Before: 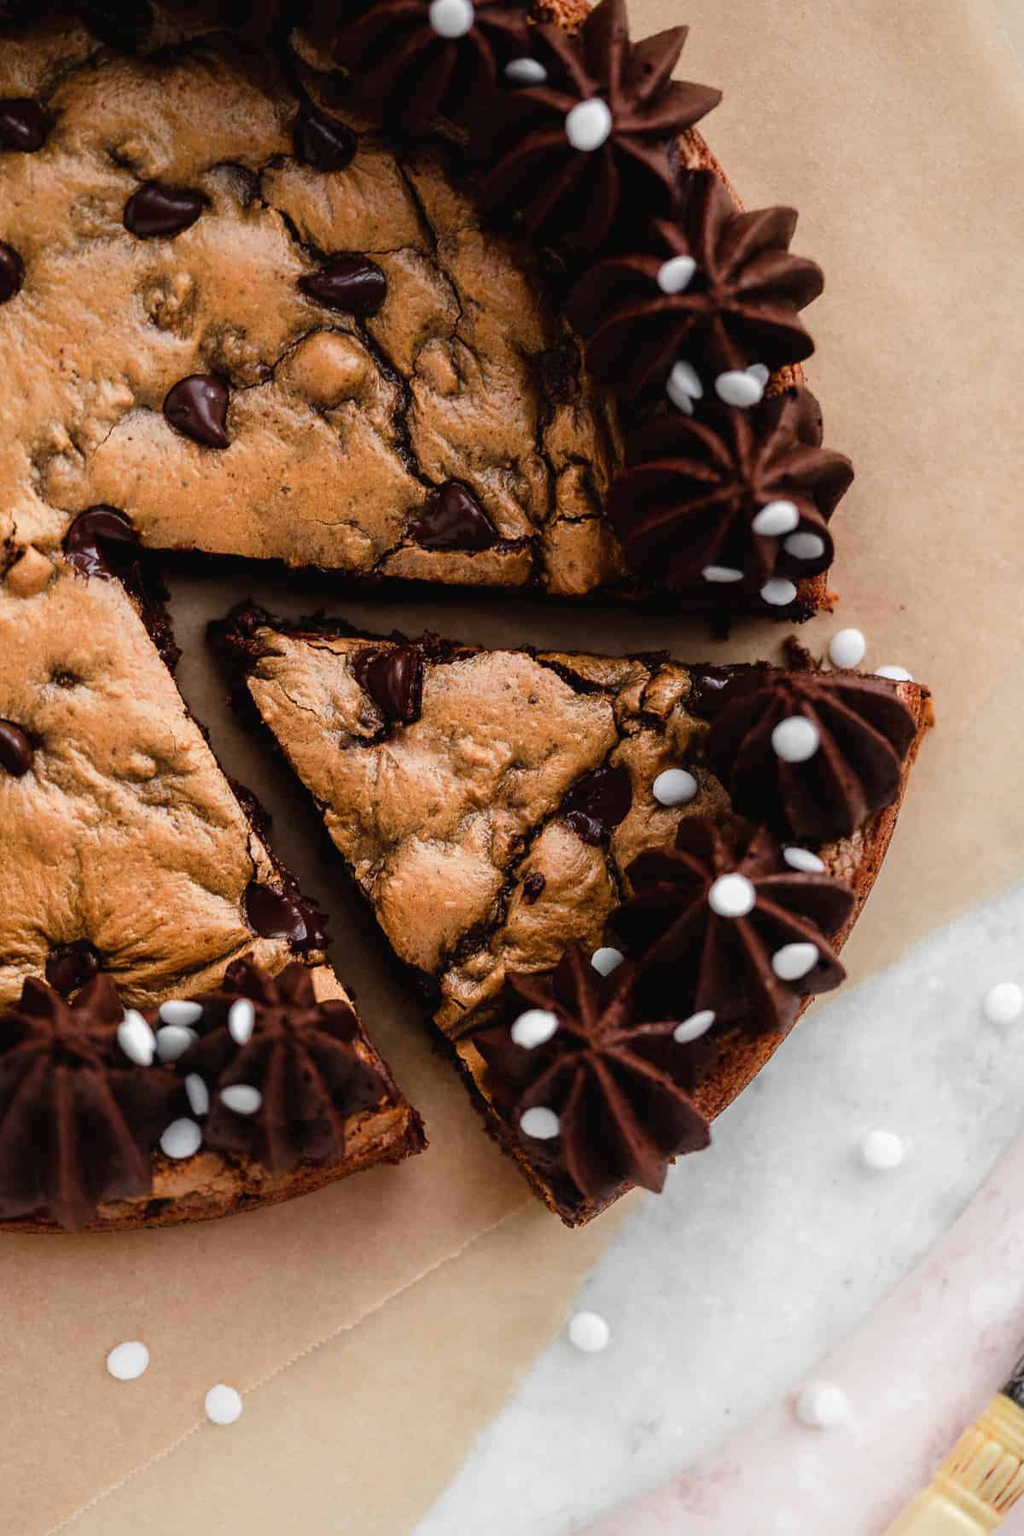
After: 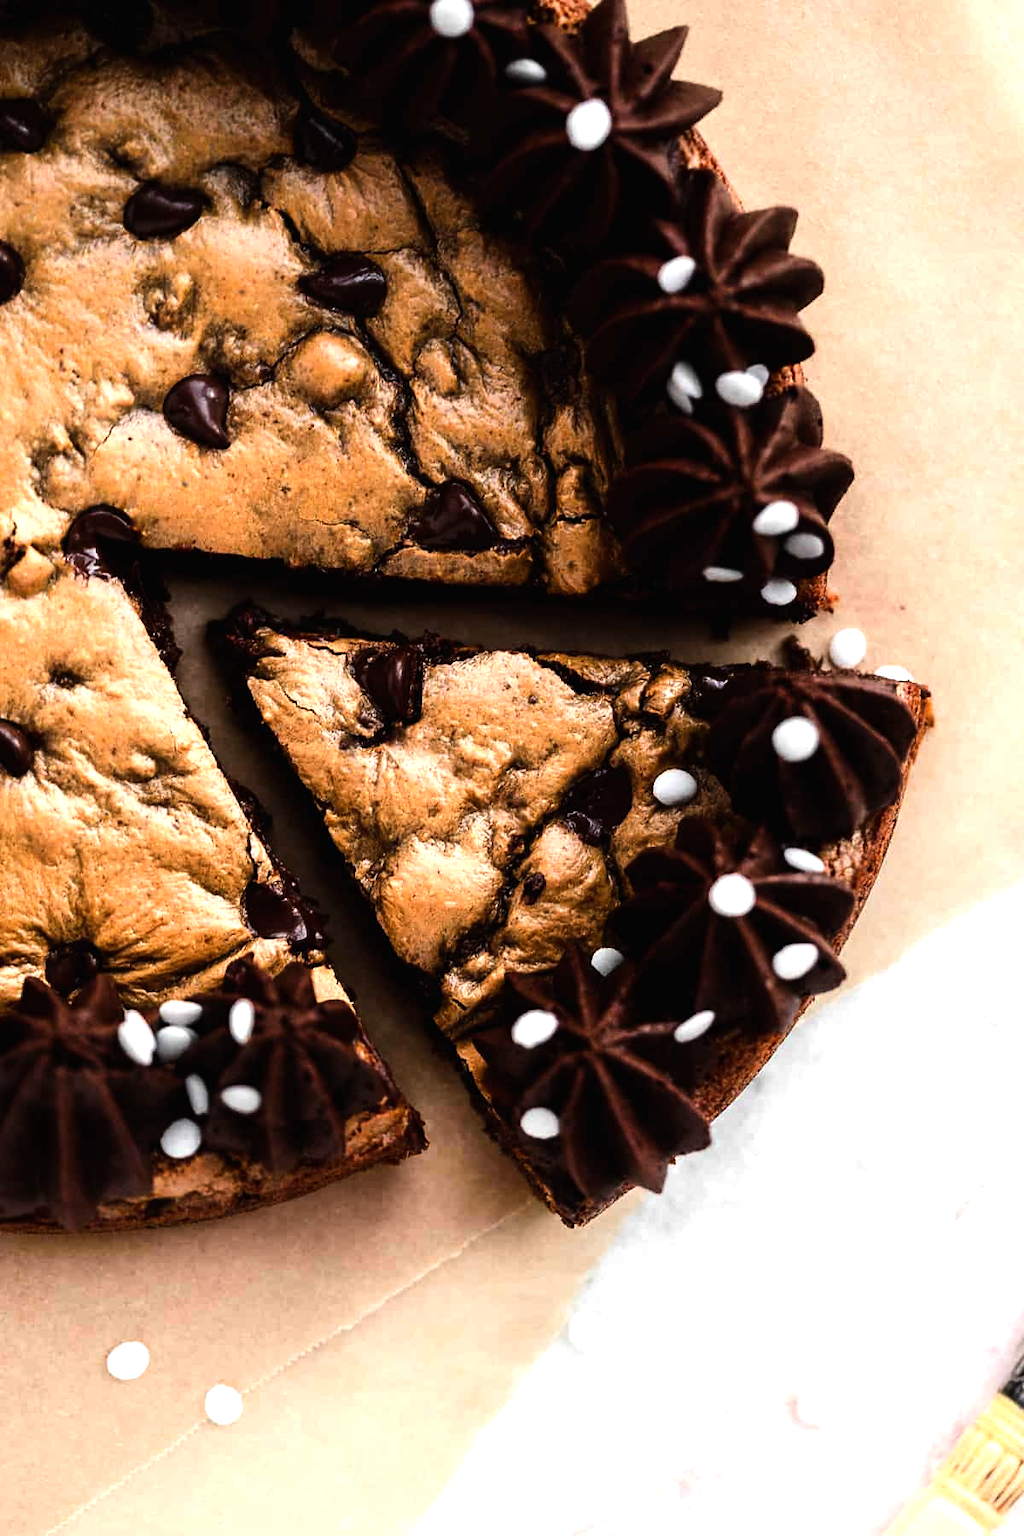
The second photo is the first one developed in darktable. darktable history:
vibrance: vibrance 10%
tone equalizer: -8 EV -1.08 EV, -7 EV -1.01 EV, -6 EV -0.867 EV, -5 EV -0.578 EV, -3 EV 0.578 EV, -2 EV 0.867 EV, -1 EV 1.01 EV, +0 EV 1.08 EV, edges refinement/feathering 500, mask exposure compensation -1.57 EV, preserve details no
